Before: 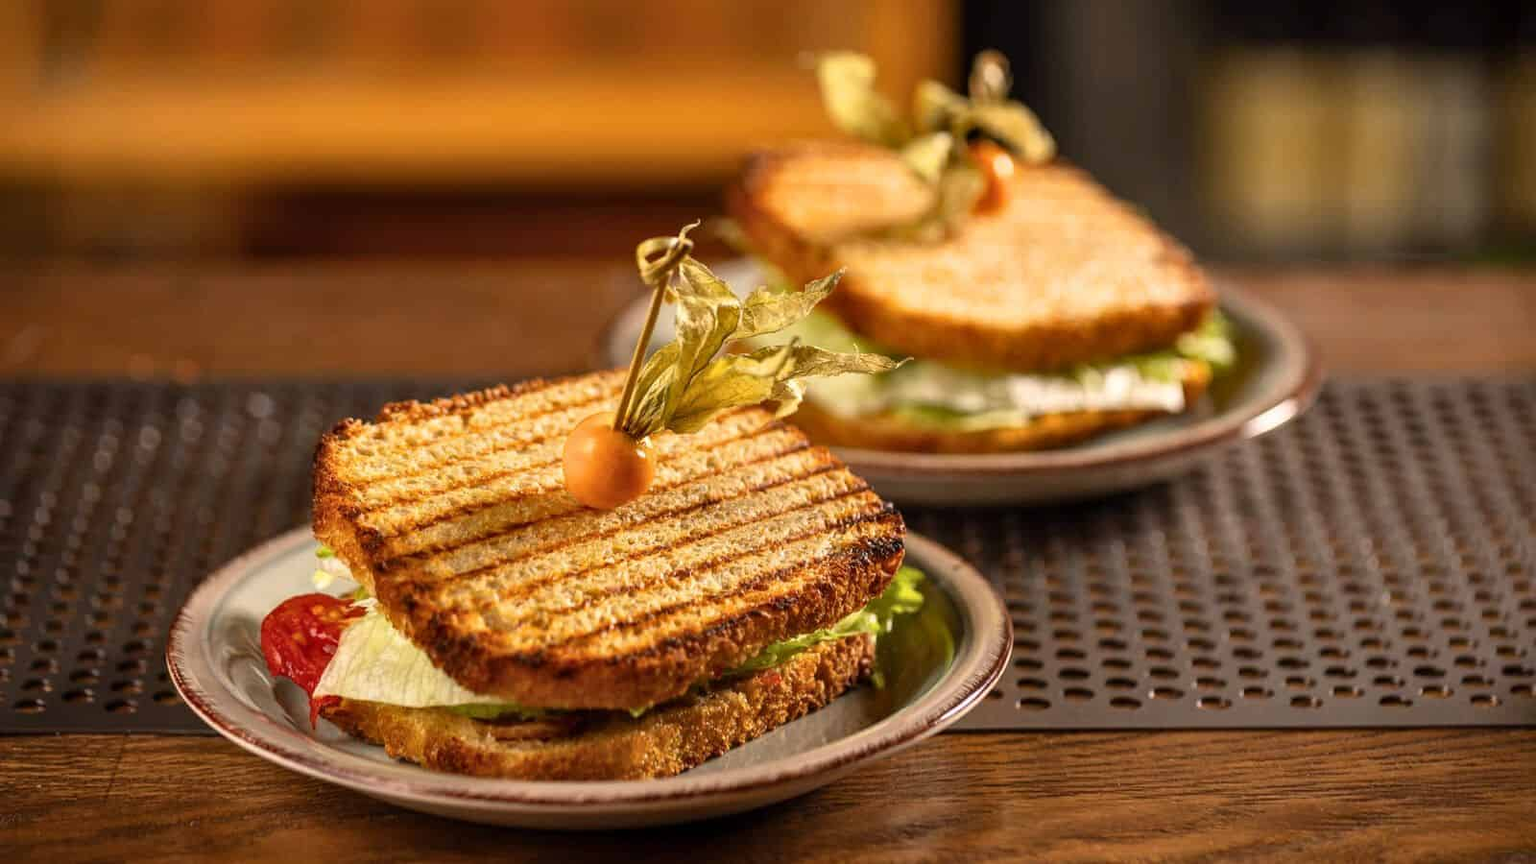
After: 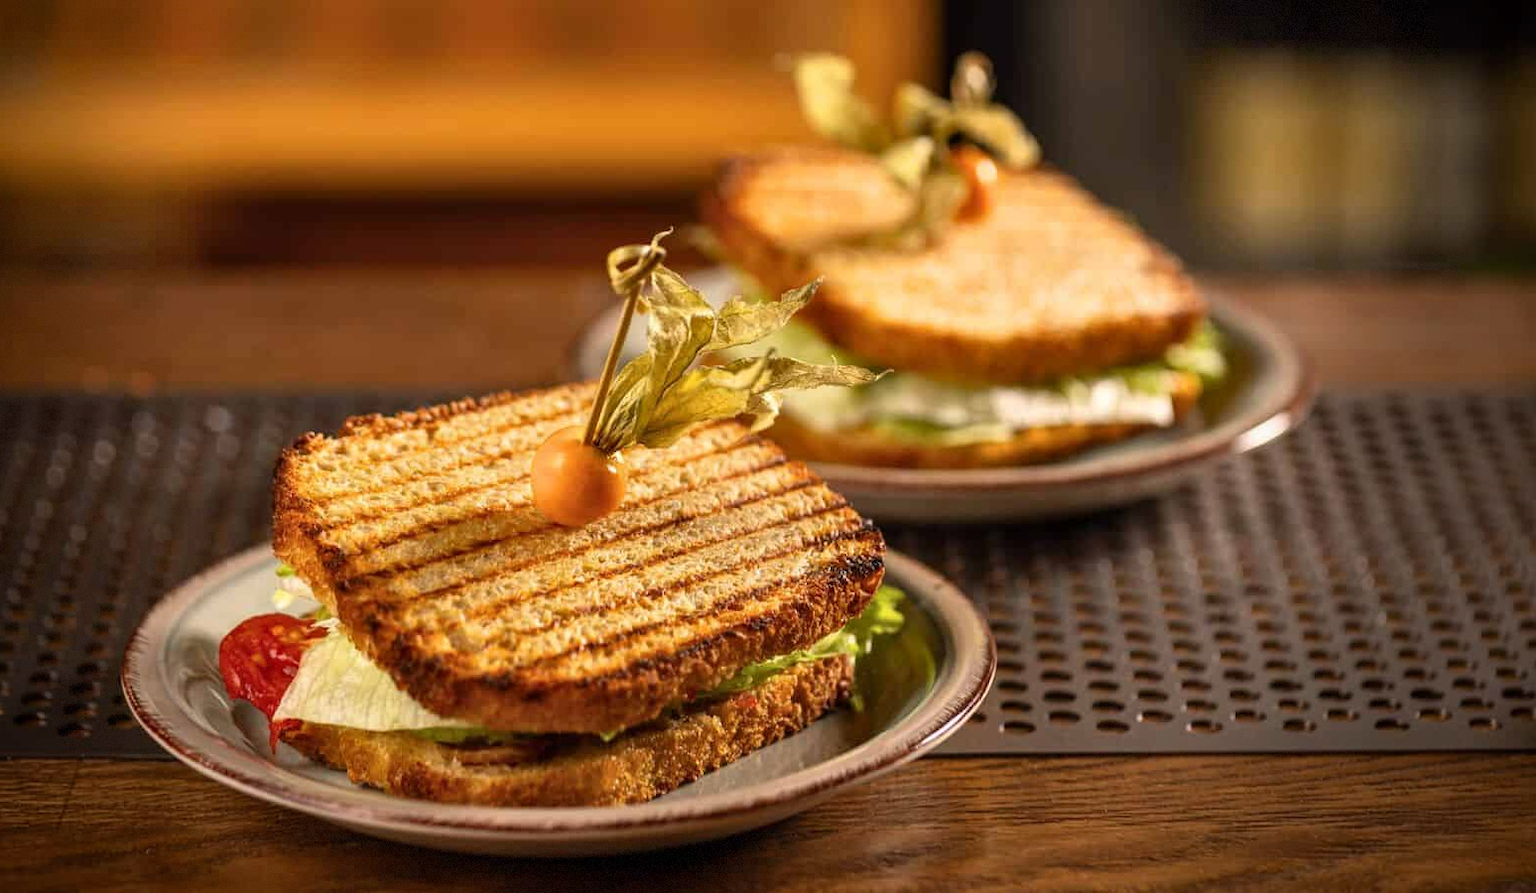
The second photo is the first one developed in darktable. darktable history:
crop and rotate: left 3.238%
vignetting: fall-off start 68.33%, fall-off radius 30%, saturation 0.042, center (-0.066, -0.311), width/height ratio 0.992, shape 0.85, dithering 8-bit output
